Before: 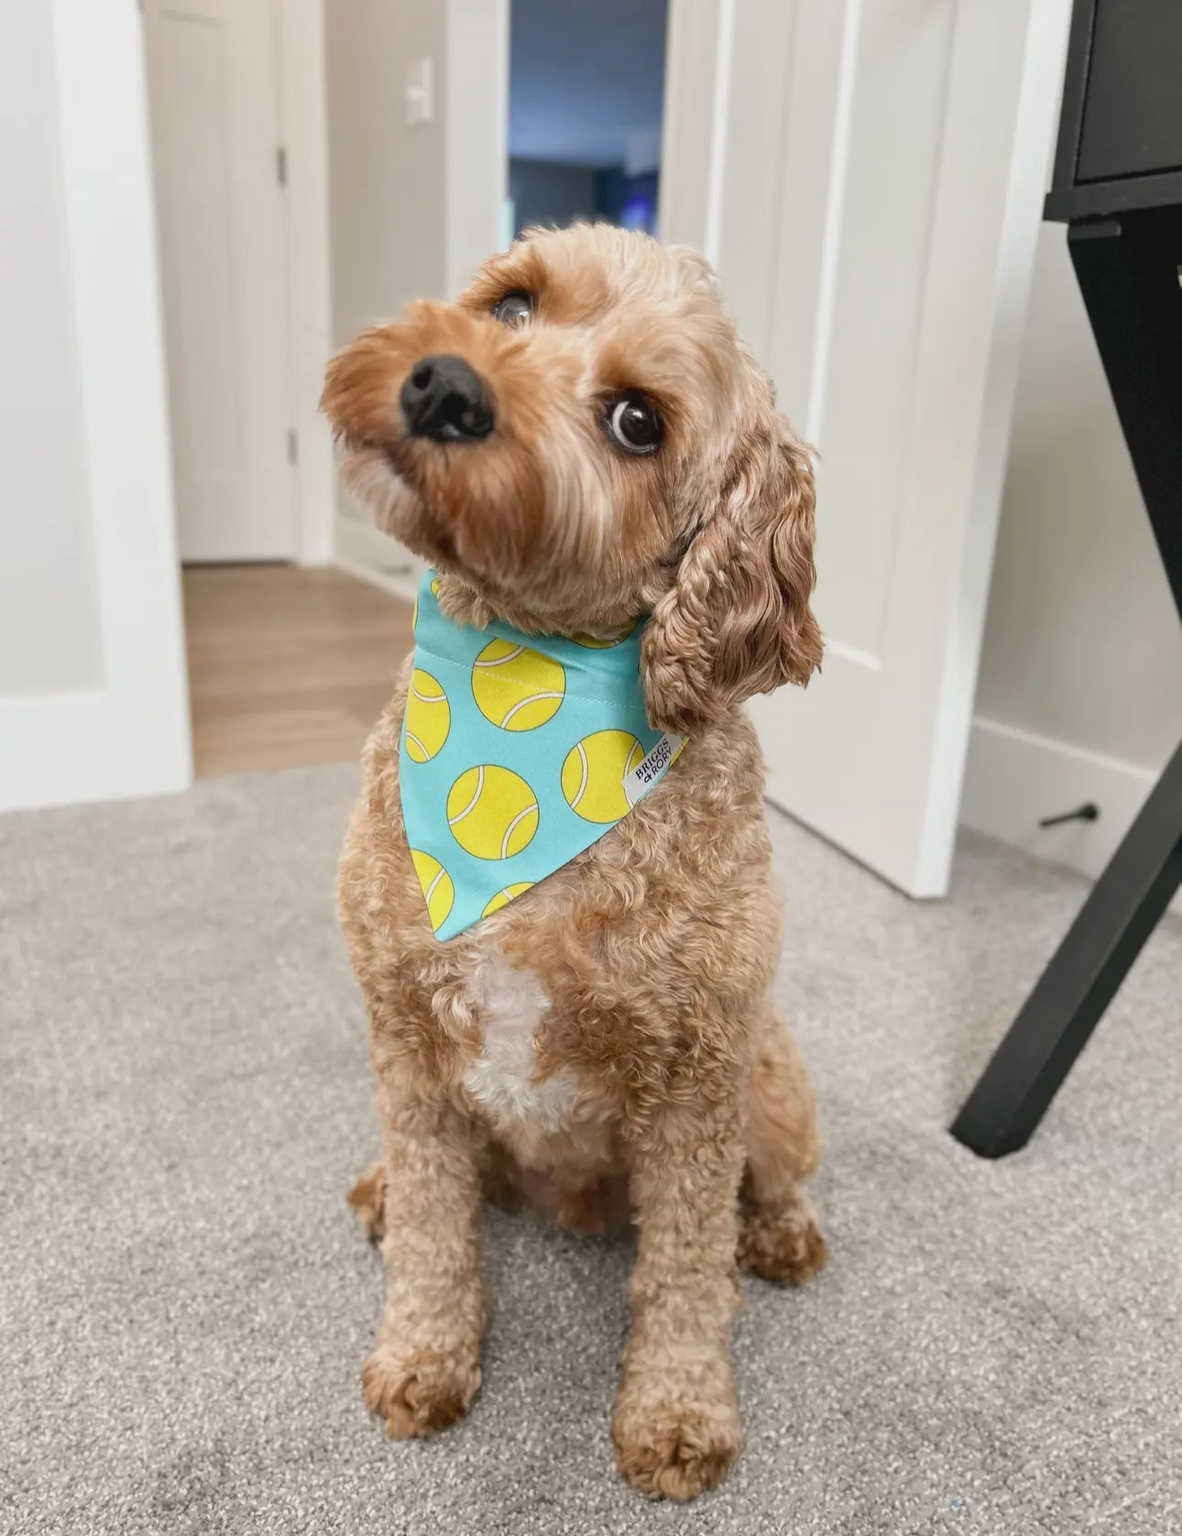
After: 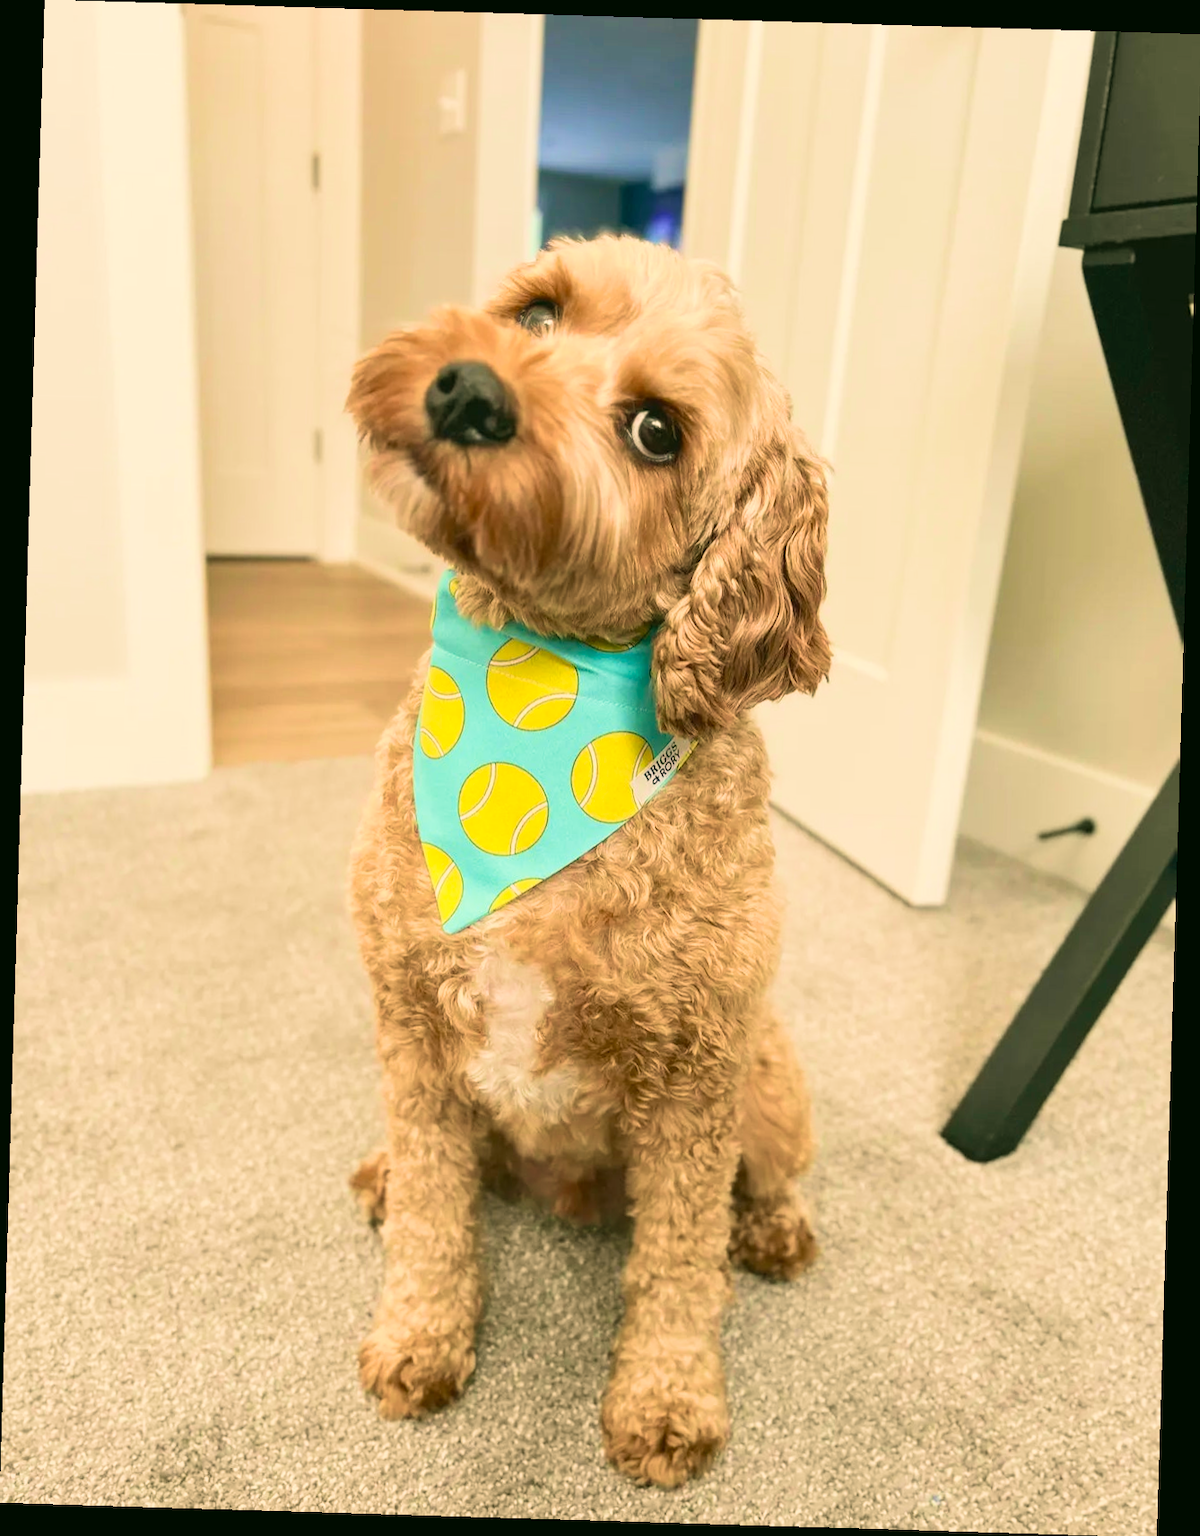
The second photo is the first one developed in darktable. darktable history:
velvia: strength 45%
color correction: highlights a* 4.02, highlights b* 4.98, shadows a* -7.55, shadows b* 4.98
contrast brightness saturation: contrast 0.2, brightness 0.16, saturation 0.22
rotate and perspective: rotation 1.72°, automatic cropping off
white balance: red 1.029, blue 0.92
